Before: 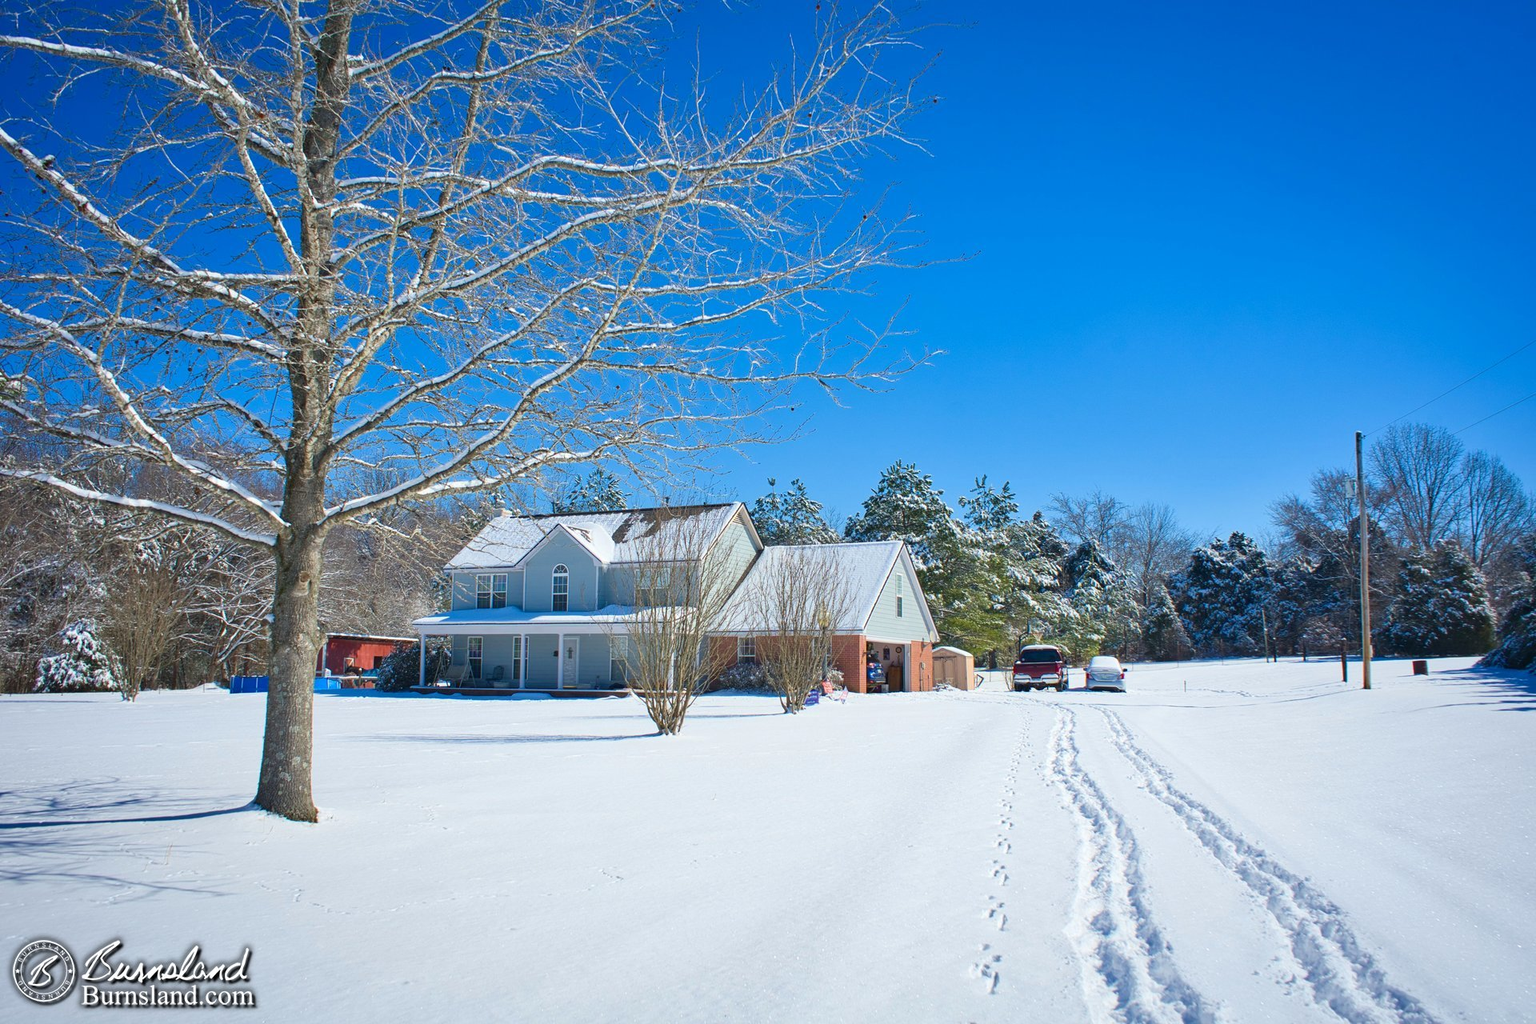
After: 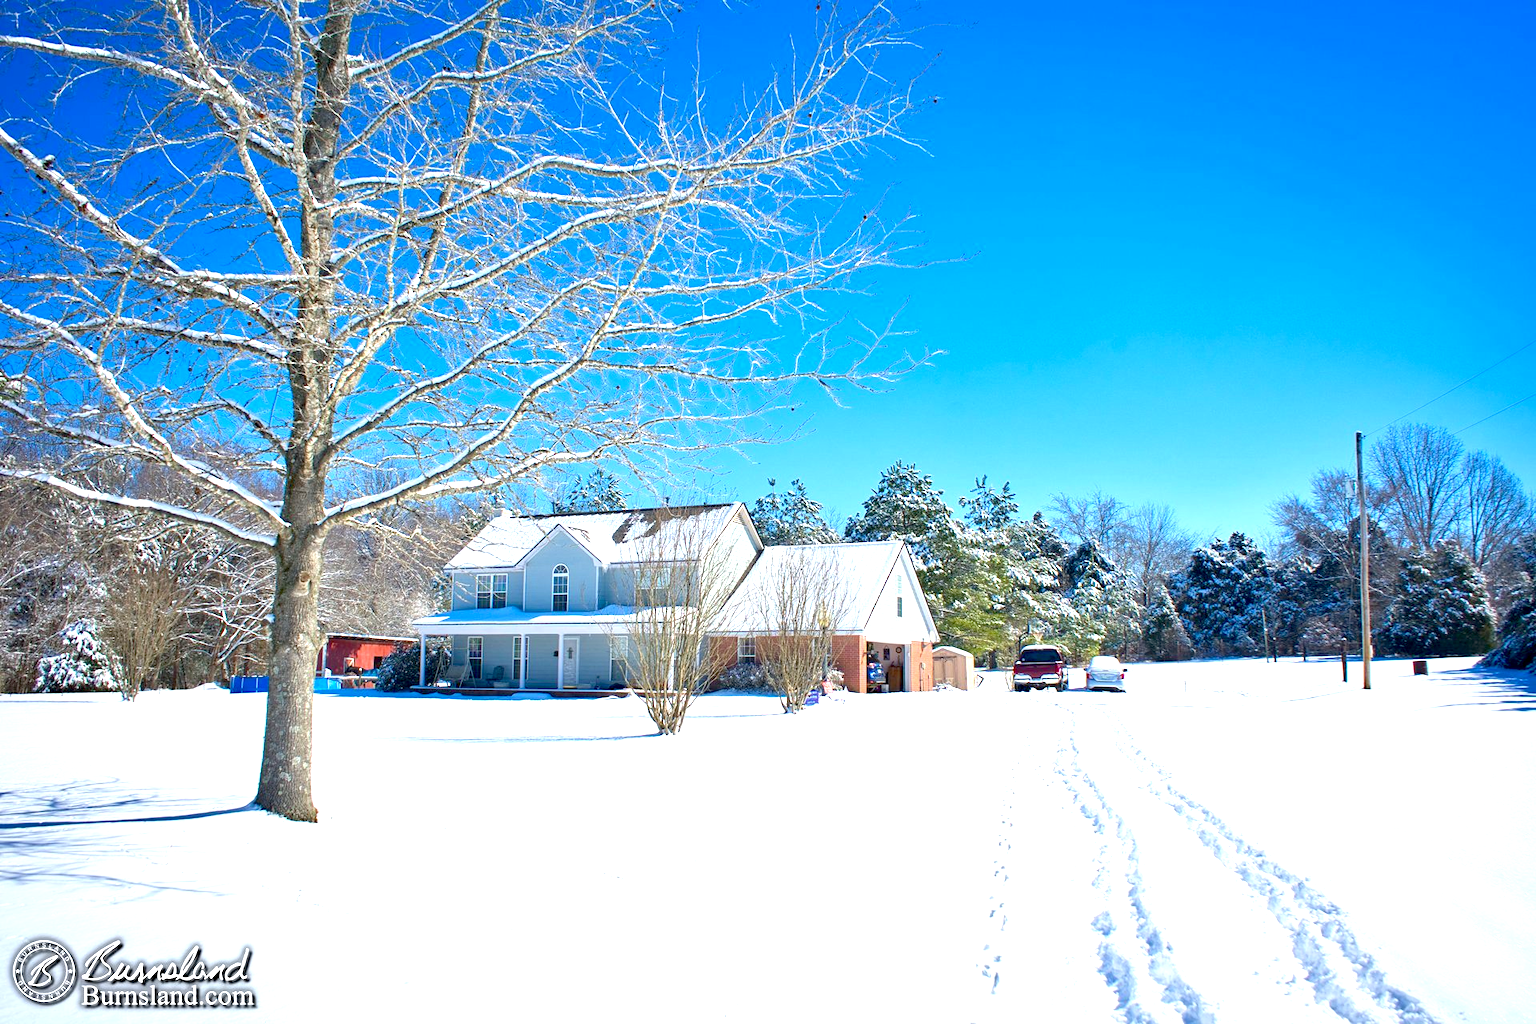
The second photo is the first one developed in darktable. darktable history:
exposure: black level correction 0.008, exposure 0.988 EV, compensate exposure bias true, compensate highlight preservation false
